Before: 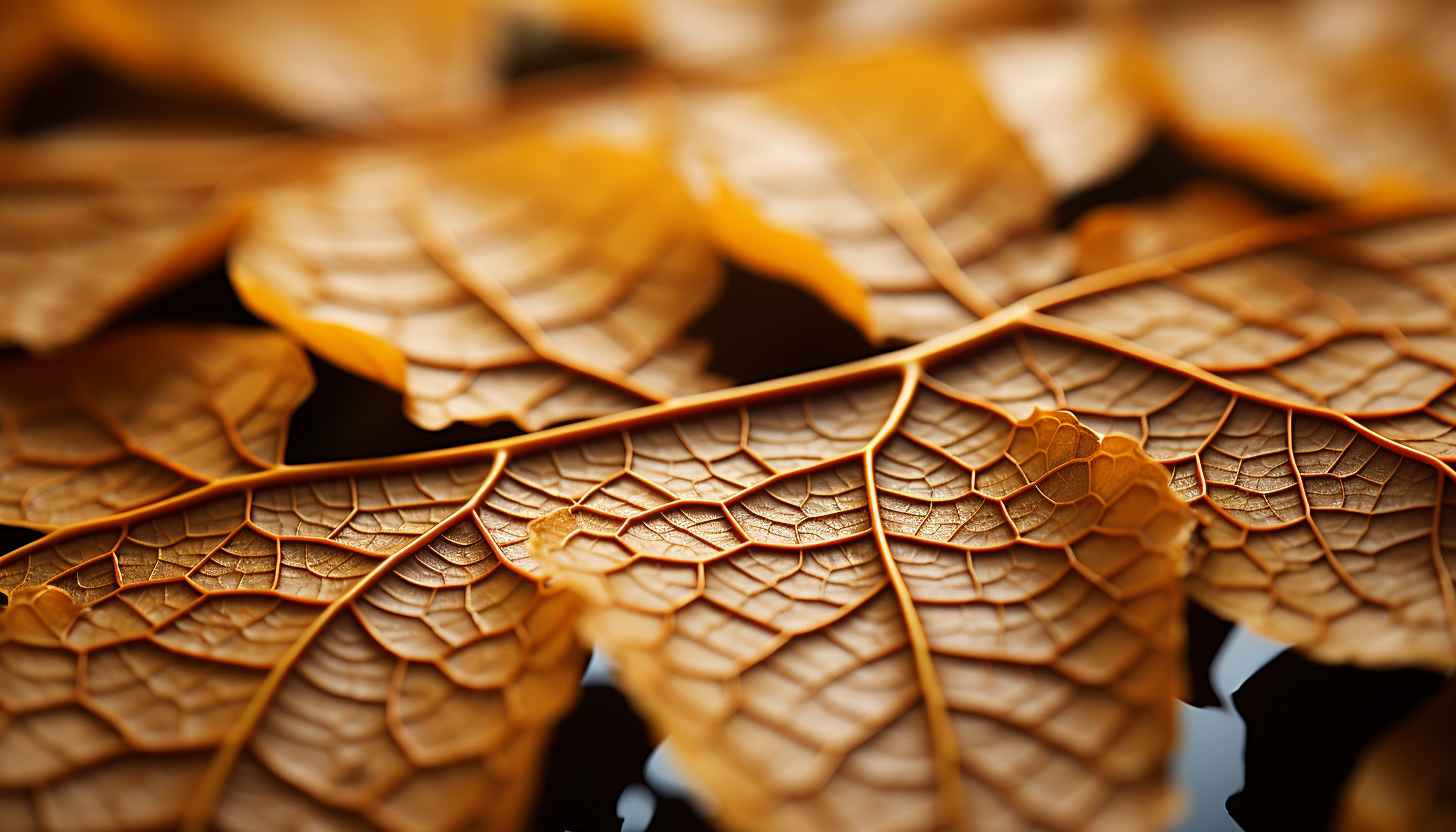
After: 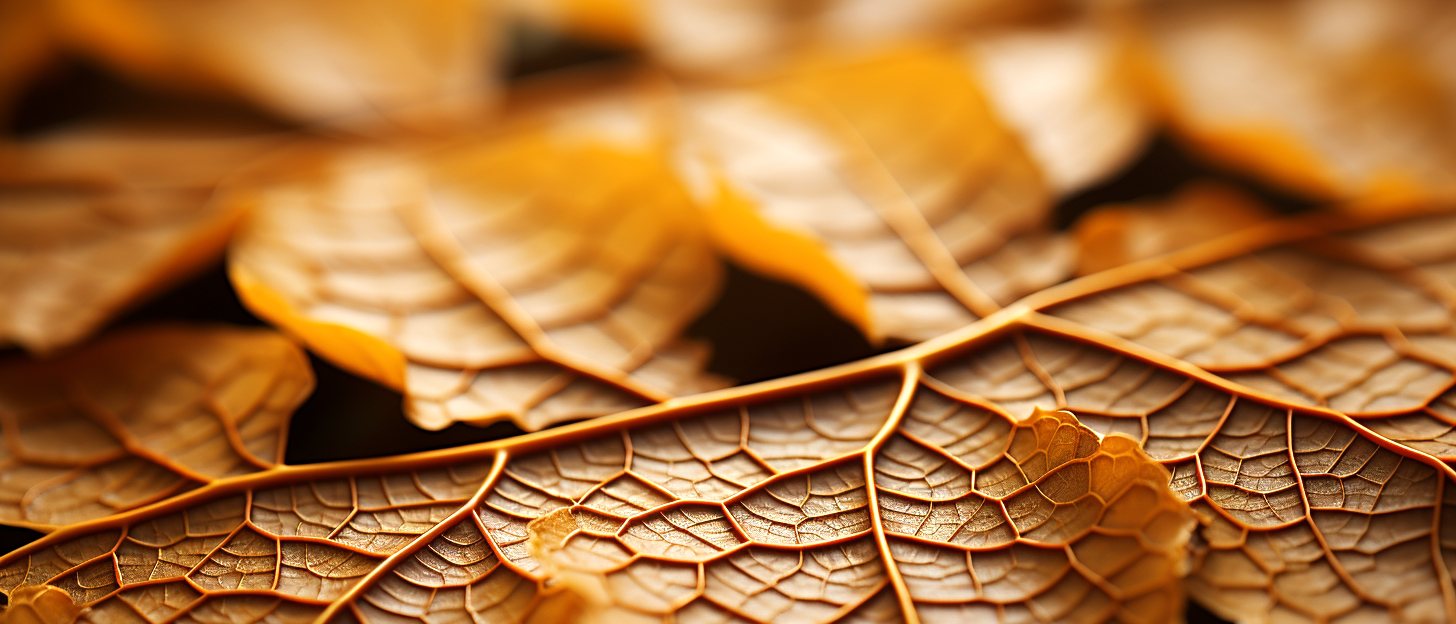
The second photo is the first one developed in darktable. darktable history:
exposure: exposure 0.203 EV, compensate highlight preservation false
crop: bottom 24.959%
